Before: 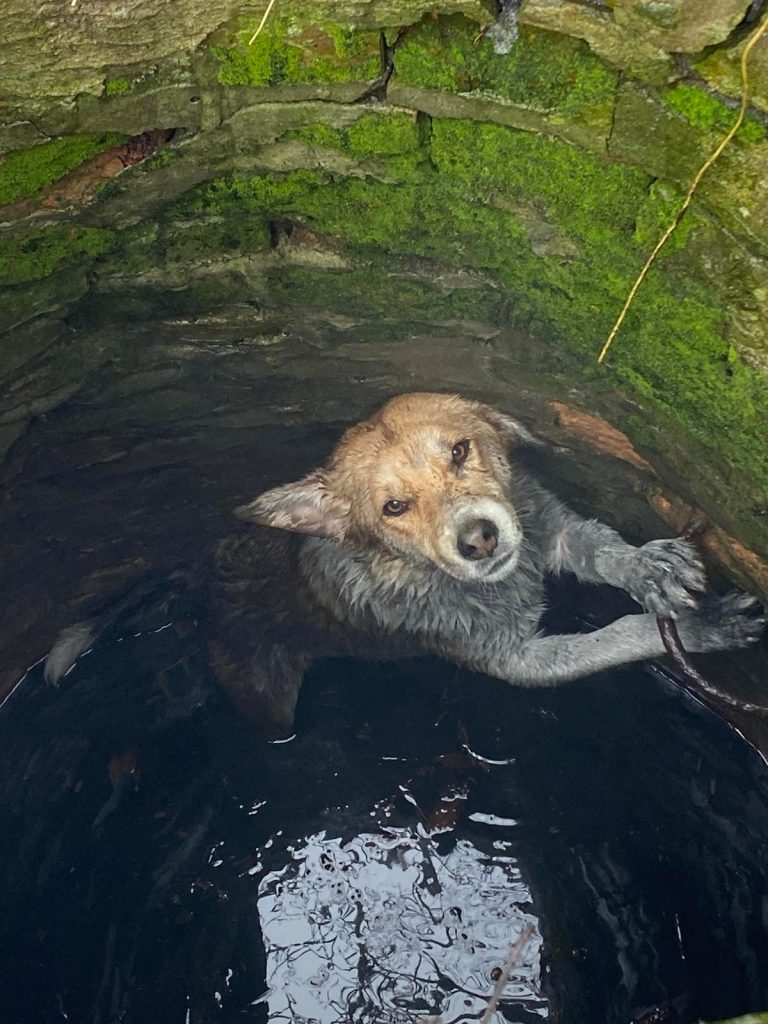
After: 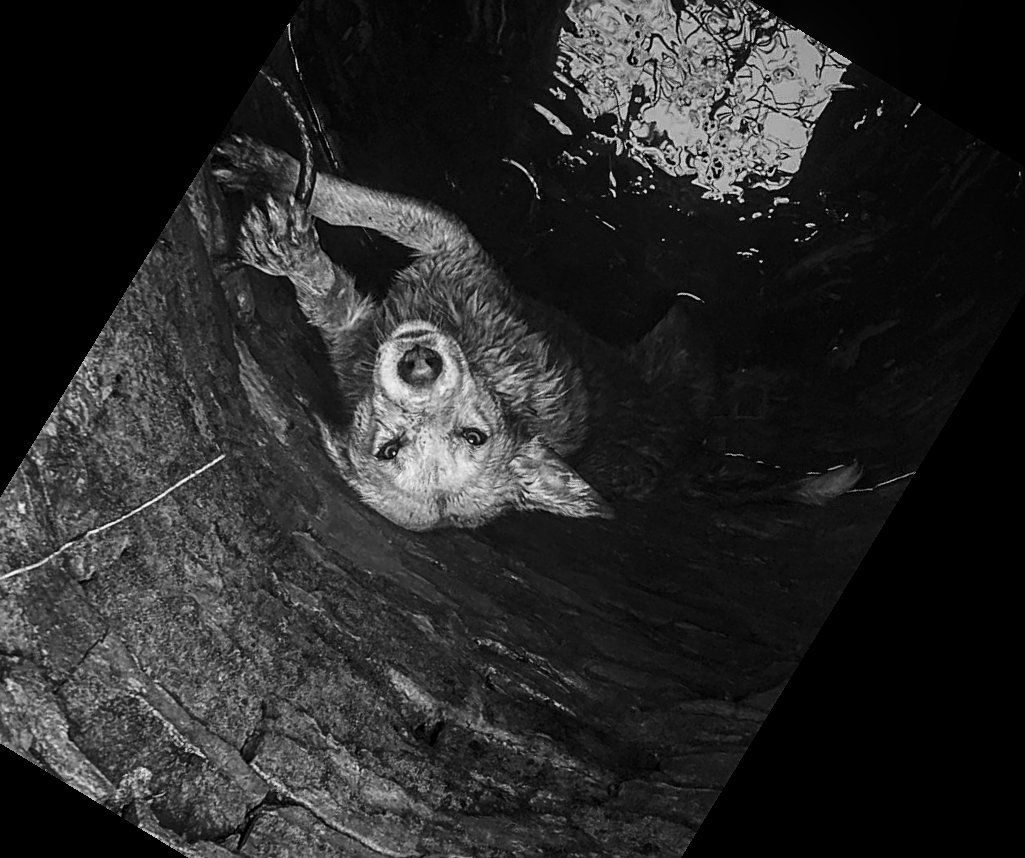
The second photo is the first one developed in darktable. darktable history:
tone equalizer: on, module defaults
sharpen: on, module defaults
monochrome: a -74.22, b 78.2
local contrast: on, module defaults
crop and rotate: angle 148.68°, left 9.111%, top 15.603%, right 4.588%, bottom 17.041%
velvia: strength 21.76%
contrast brightness saturation: contrast 0.21, brightness -0.11, saturation 0.21
